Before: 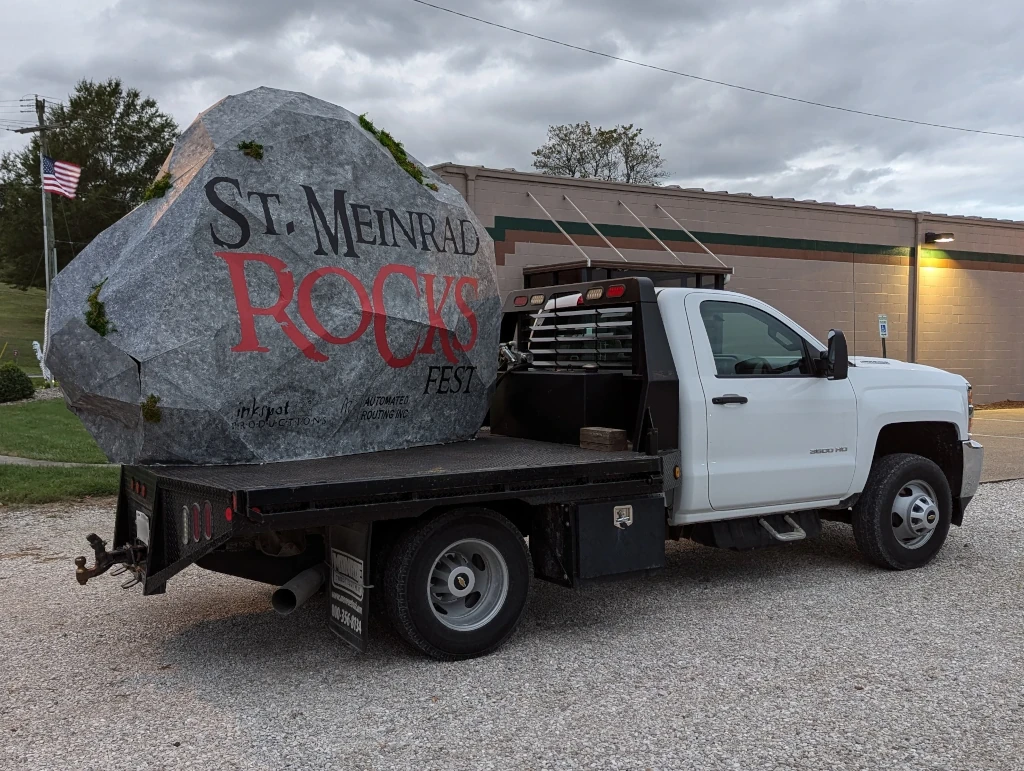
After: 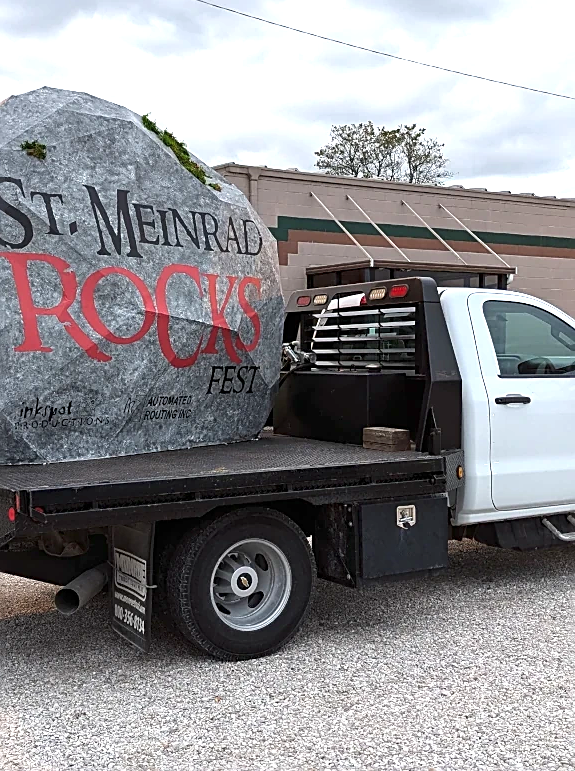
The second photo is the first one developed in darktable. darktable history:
crop: left 21.26%, right 22.517%
exposure: black level correction 0, exposure 1.098 EV, compensate highlight preservation false
sharpen: on, module defaults
